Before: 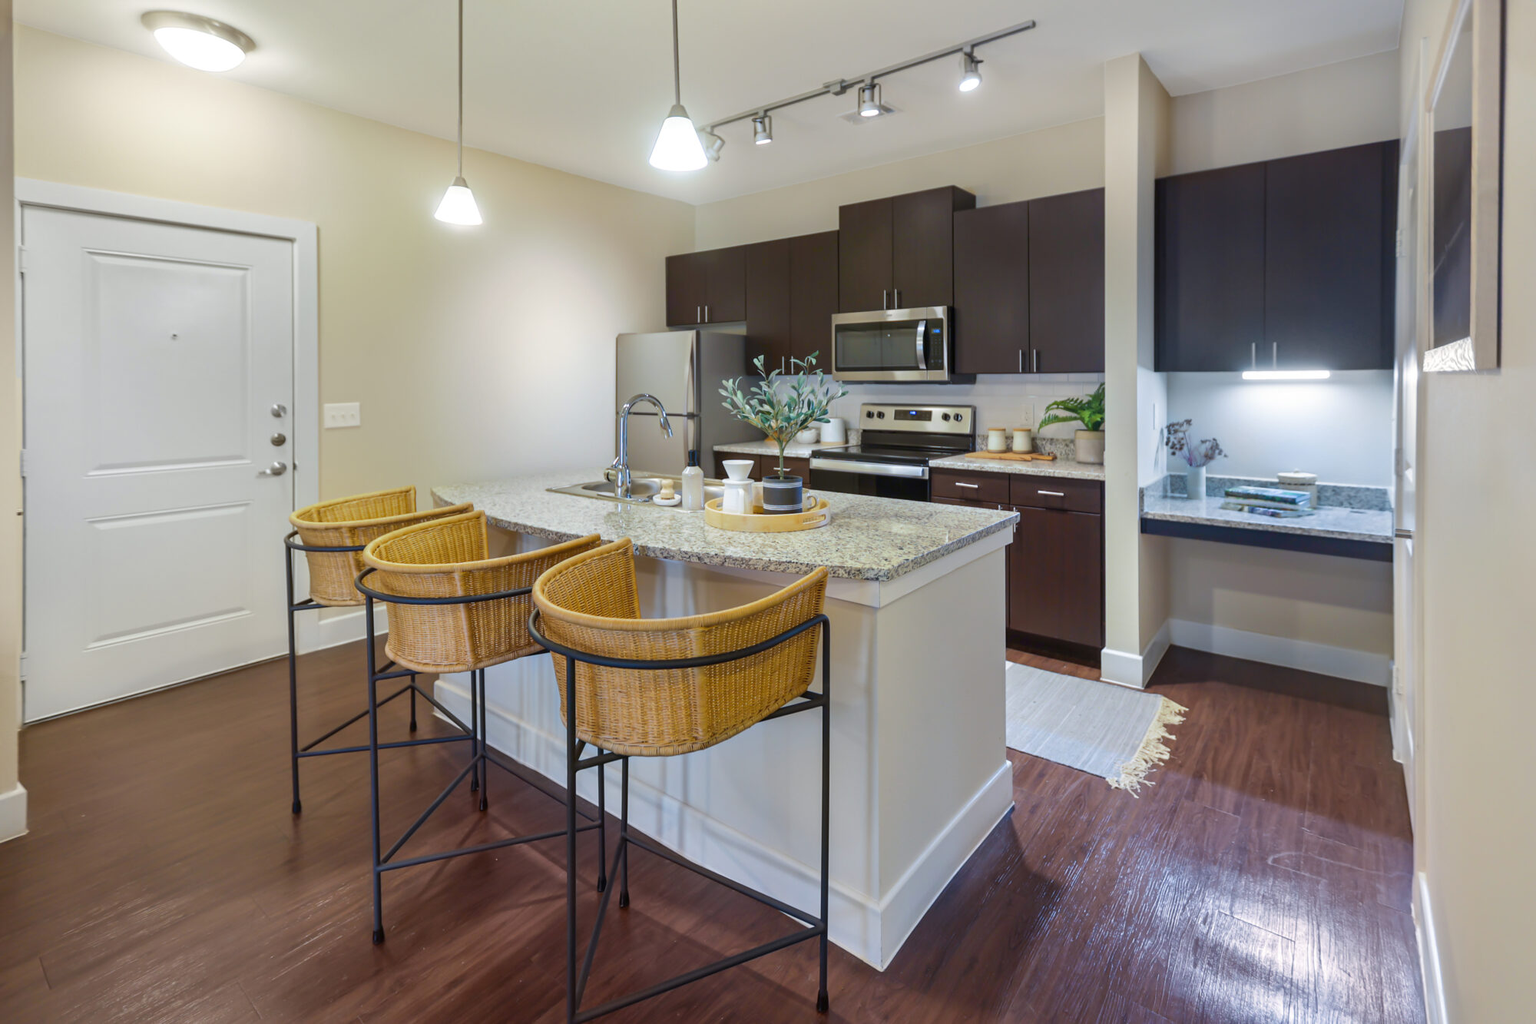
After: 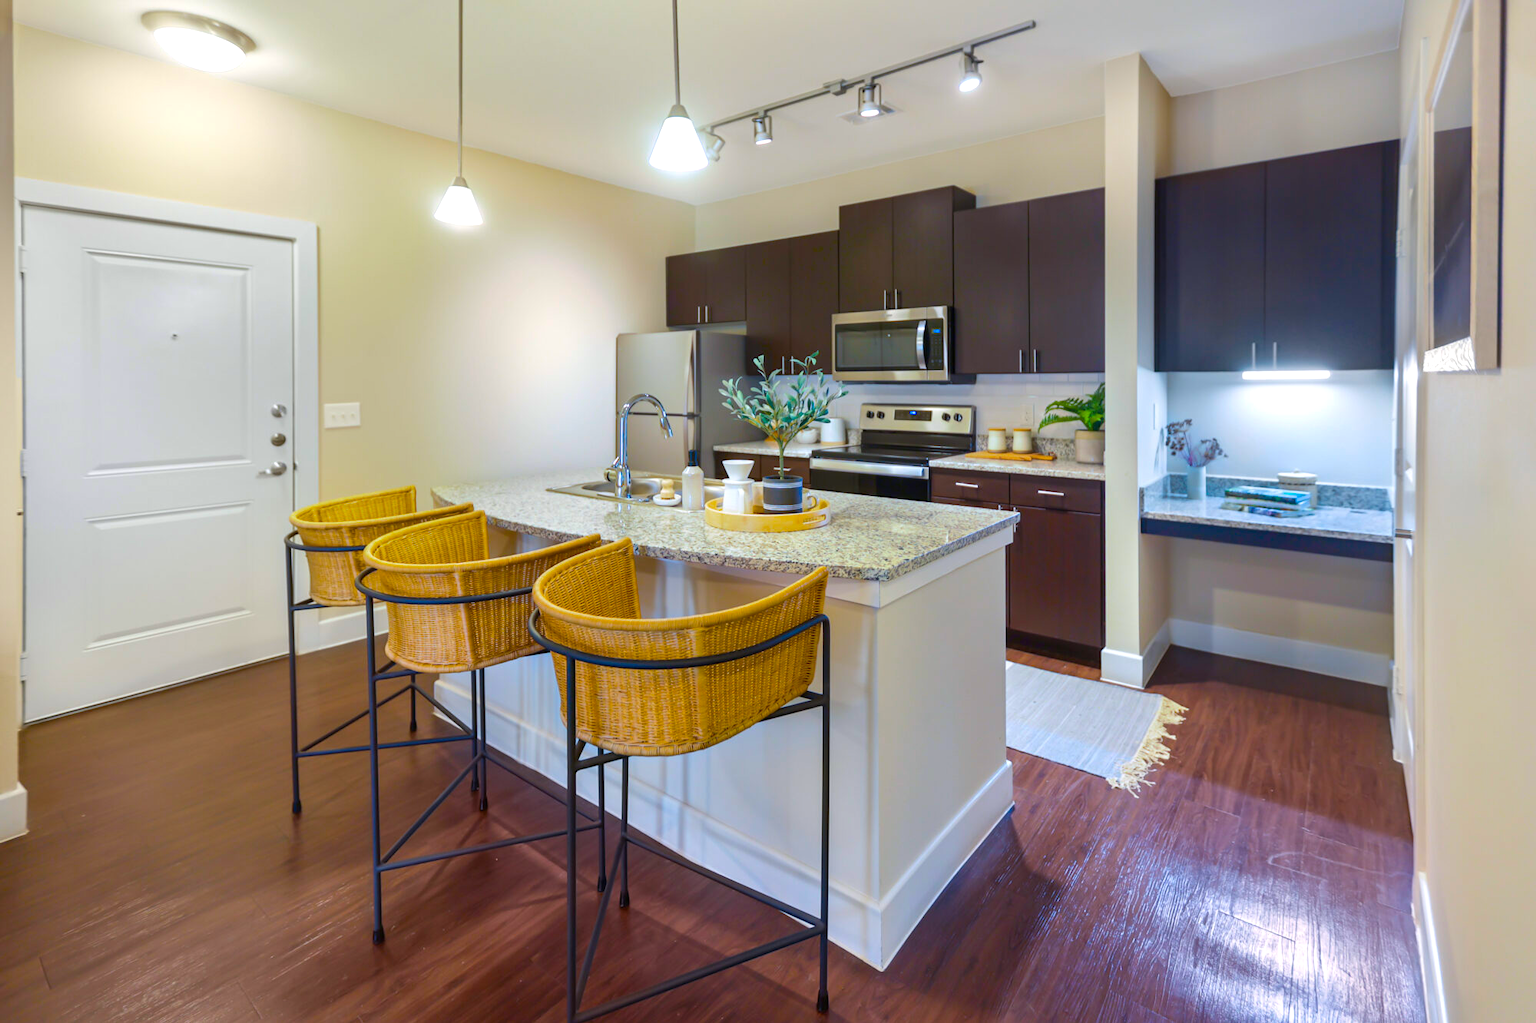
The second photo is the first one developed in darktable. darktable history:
color balance rgb: power › chroma 0.501%, power › hue 260.77°, linear chroma grading › global chroma 15.429%, perceptual saturation grading › global saturation 17.947%, global vibrance 30.623%
levels: levels [0, 0.474, 0.947]
